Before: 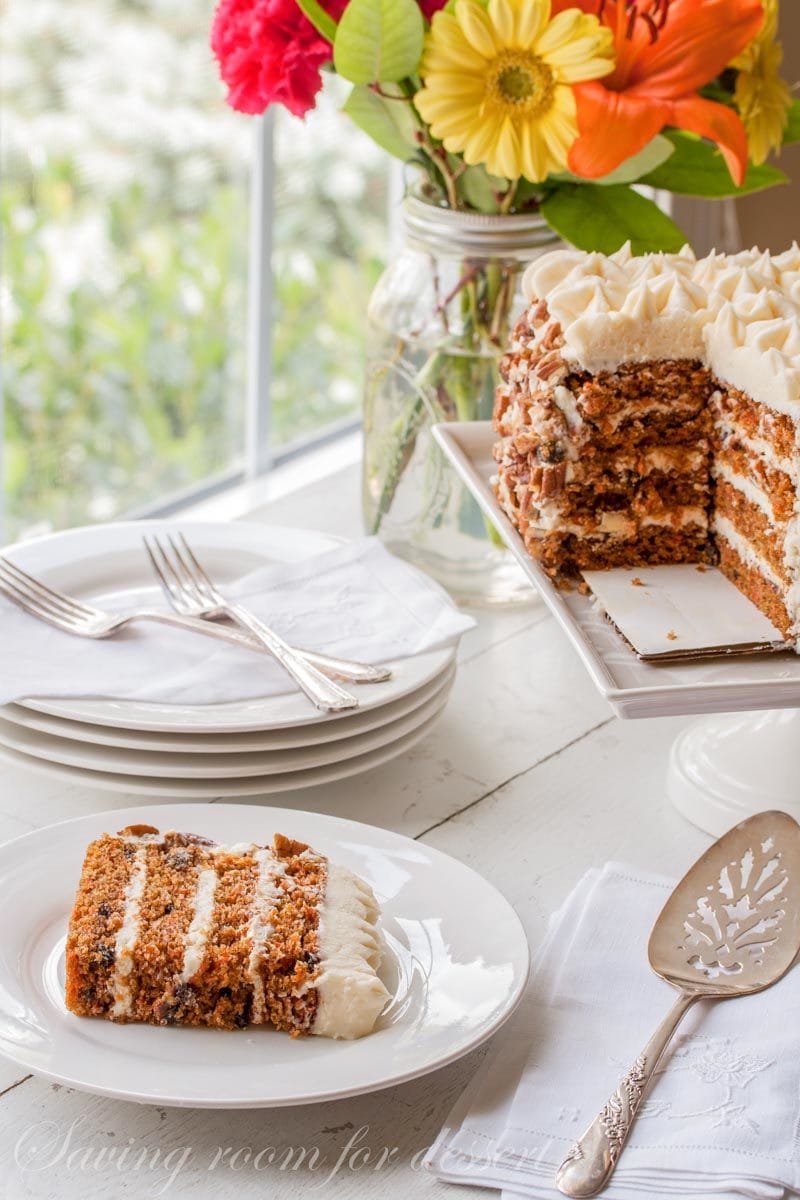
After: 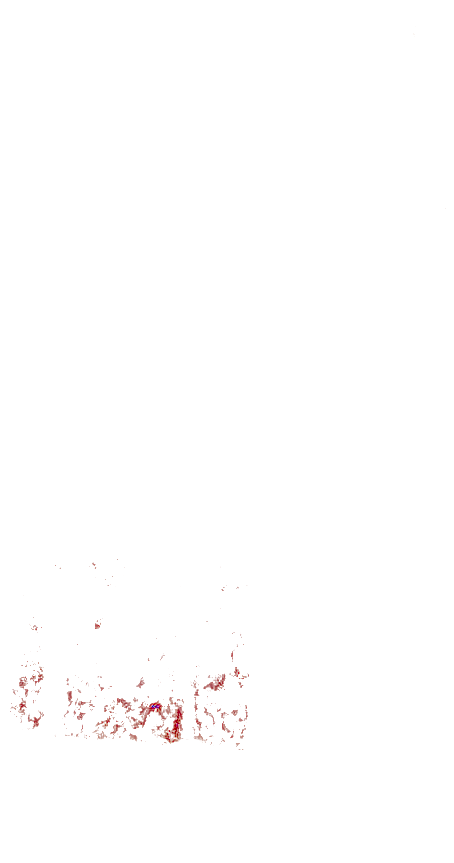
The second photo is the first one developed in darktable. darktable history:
tone equalizer: -7 EV 0.16 EV, -6 EV 0.566 EV, -5 EV 1.15 EV, -4 EV 1.3 EV, -3 EV 1.13 EV, -2 EV 0.6 EV, -1 EV 0.153 EV, edges refinement/feathering 500, mask exposure compensation -1.57 EV, preserve details no
filmic rgb: middle gray luminance 29%, black relative exposure -10.37 EV, white relative exposure 5.47 EV, target black luminance 0%, hardness 3.95, latitude 1.77%, contrast 1.129, highlights saturation mix 6.03%, shadows ↔ highlights balance 15.24%
local contrast: highlights 1%, shadows 2%, detail 299%, midtone range 0.294
crop: left 8.865%, top 23.771%, right 34.371%, bottom 4.264%
exposure: exposure 7.983 EV, compensate highlight preservation false
